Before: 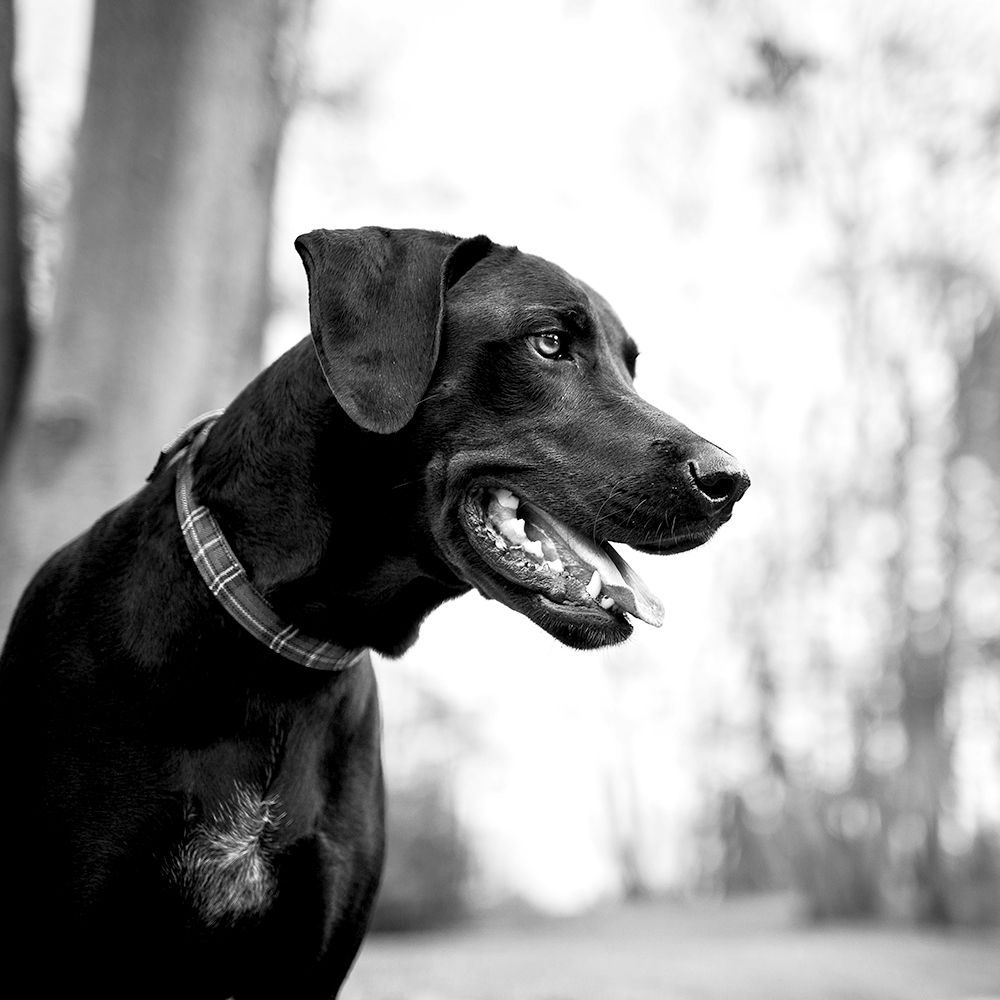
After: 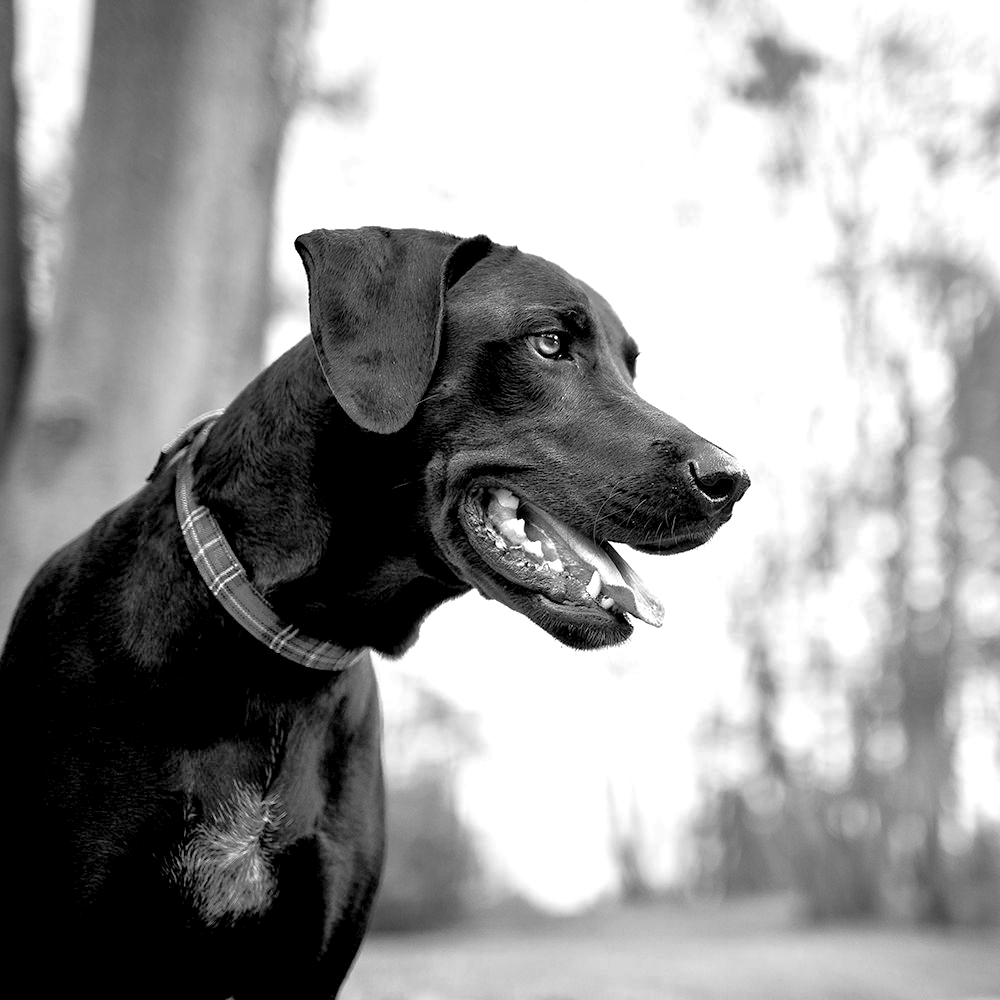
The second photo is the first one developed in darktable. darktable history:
exposure: black level correction 0.001, exposure 0.137 EV, compensate exposure bias true, compensate highlight preservation false
shadows and highlights: on, module defaults
